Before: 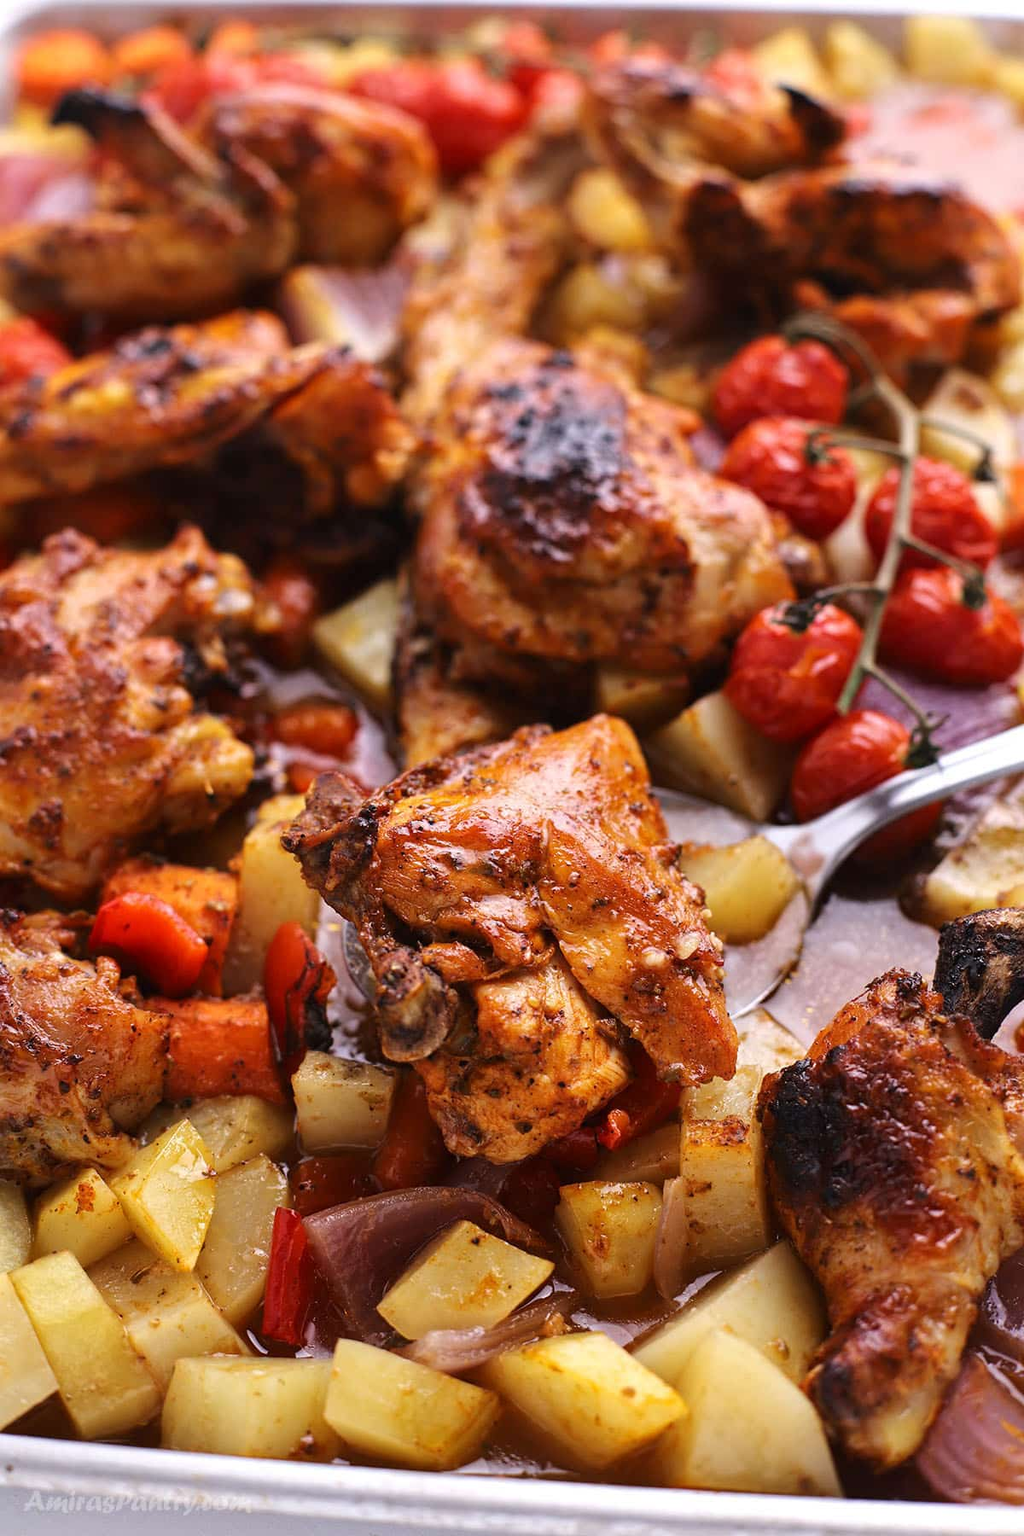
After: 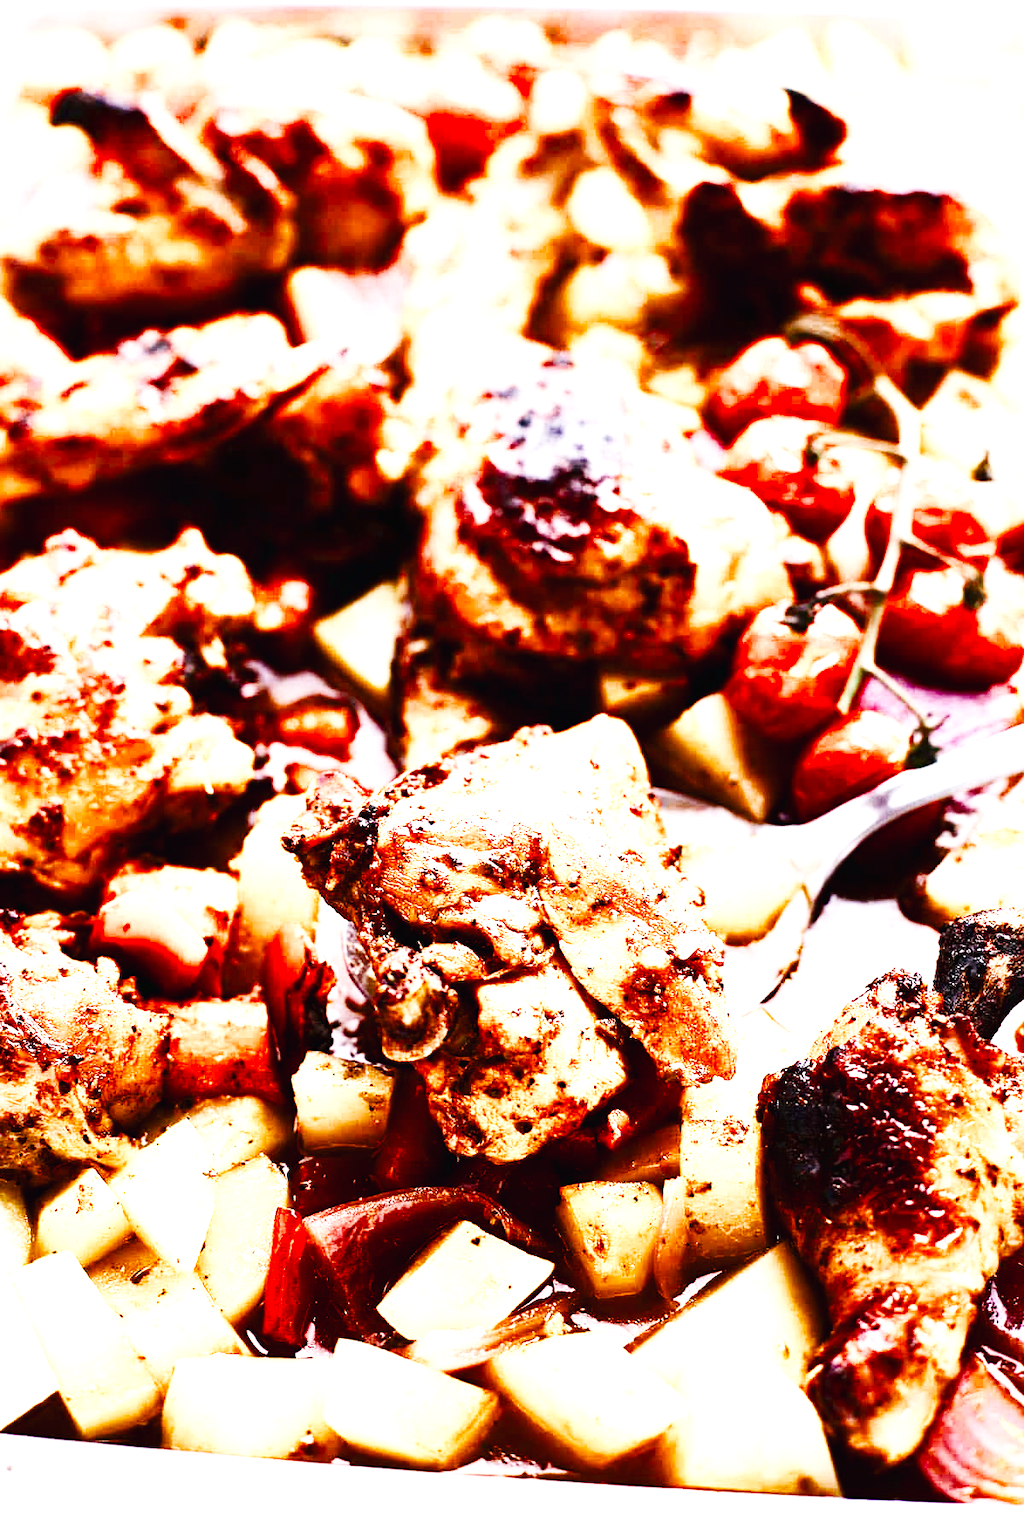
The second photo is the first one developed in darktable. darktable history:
shadows and highlights: shadows -10.46, white point adjustment 1.44, highlights 11.73, highlights color adjustment 46.18%
color balance rgb: perceptual saturation grading › global saturation 20%, perceptual saturation grading › highlights -50.337%, perceptual saturation grading › shadows 30.646%, global vibrance 16.291%, saturation formula JzAzBz (2021)
tone equalizer: -8 EV -0.782 EV, -7 EV -0.719 EV, -6 EV -0.636 EV, -5 EV -0.397 EV, -3 EV 0.394 EV, -2 EV 0.6 EV, -1 EV 0.69 EV, +0 EV 0.732 EV, edges refinement/feathering 500, mask exposure compensation -1.57 EV, preserve details no
base curve: curves: ch0 [(0, 0.003) (0.001, 0.002) (0.006, 0.004) (0.02, 0.022) (0.048, 0.086) (0.094, 0.234) (0.162, 0.431) (0.258, 0.629) (0.385, 0.8) (0.548, 0.918) (0.751, 0.988) (1, 1)], preserve colors none
exposure: exposure 0.482 EV, compensate highlight preservation false
